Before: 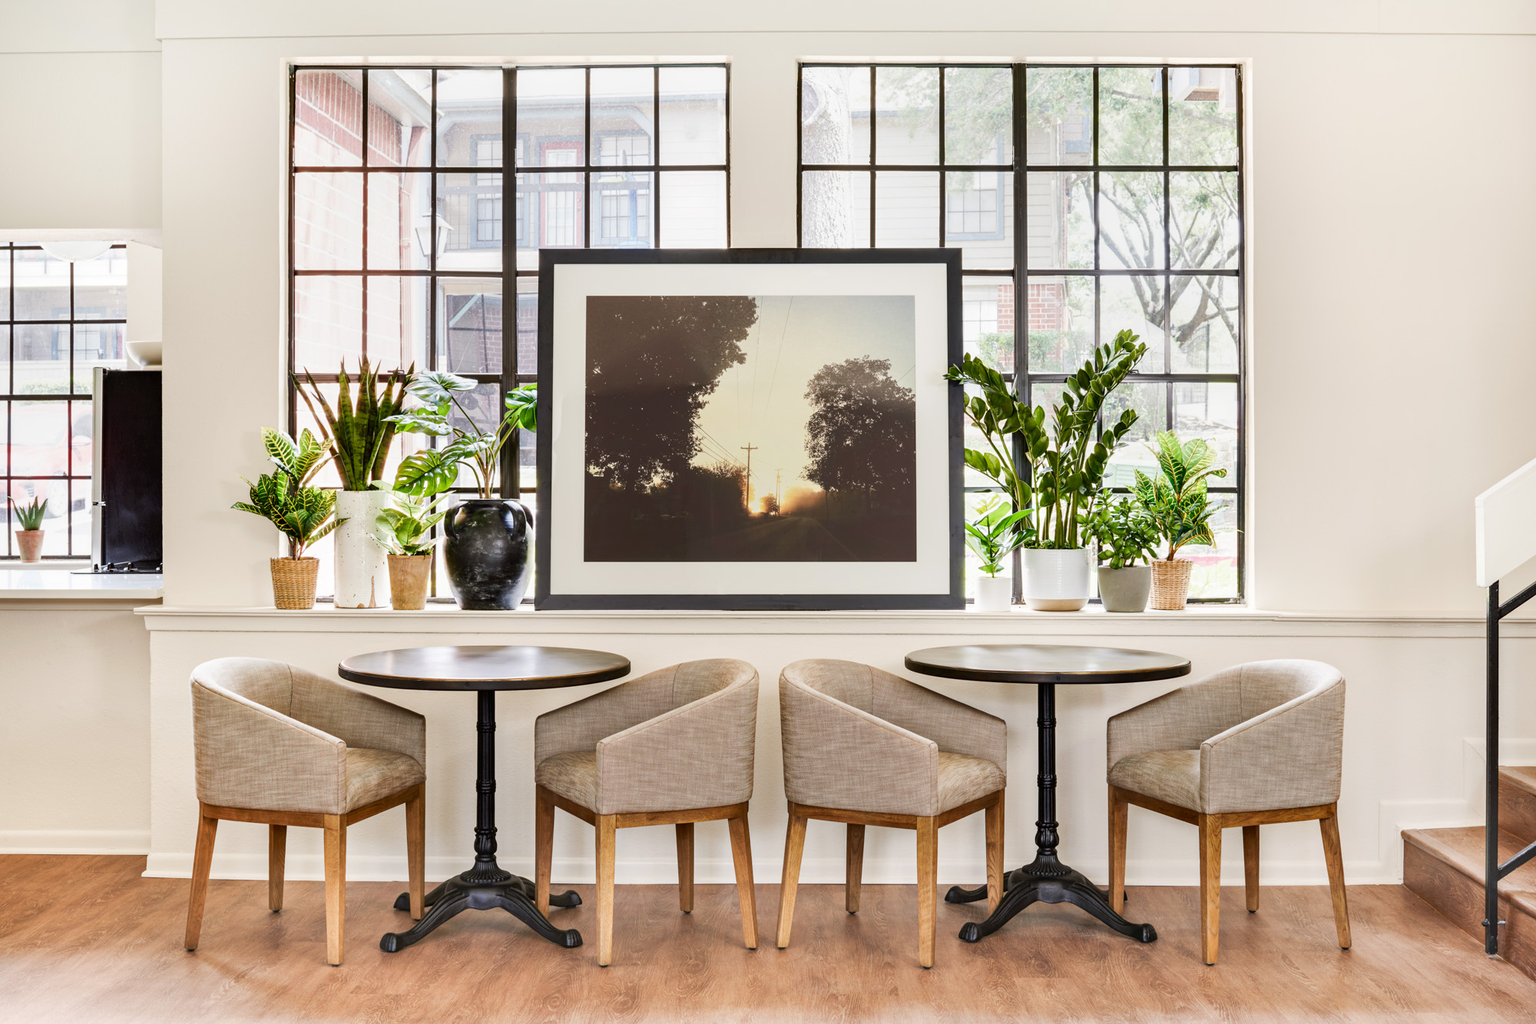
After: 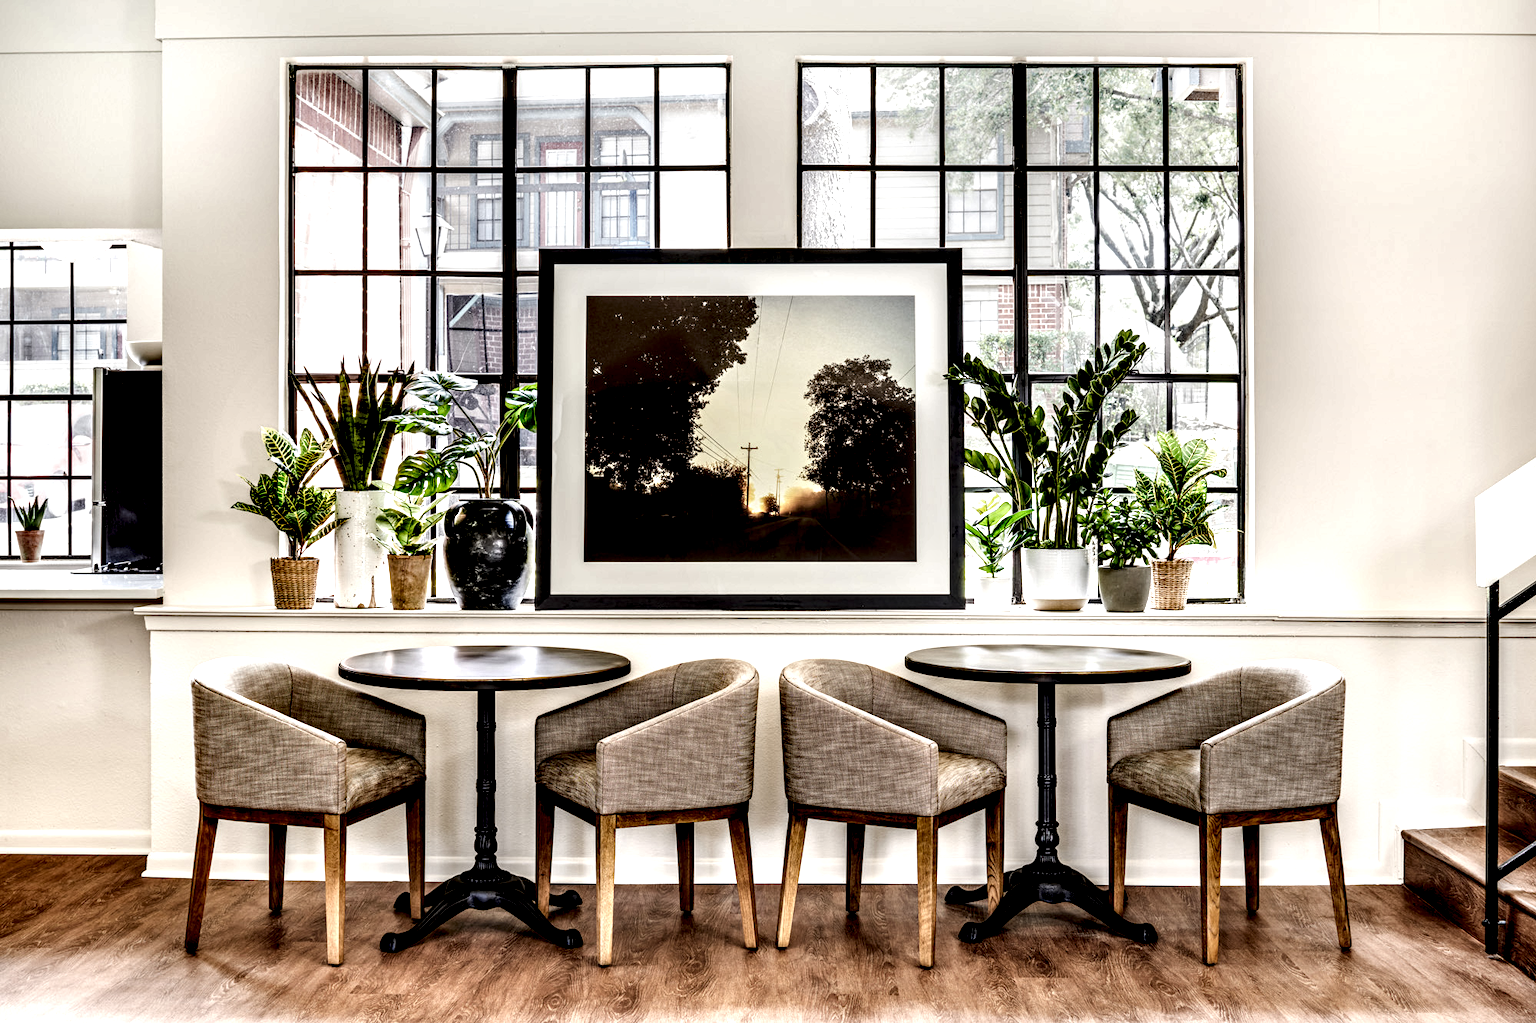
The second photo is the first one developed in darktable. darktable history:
local contrast: highlights 112%, shadows 40%, detail 291%
